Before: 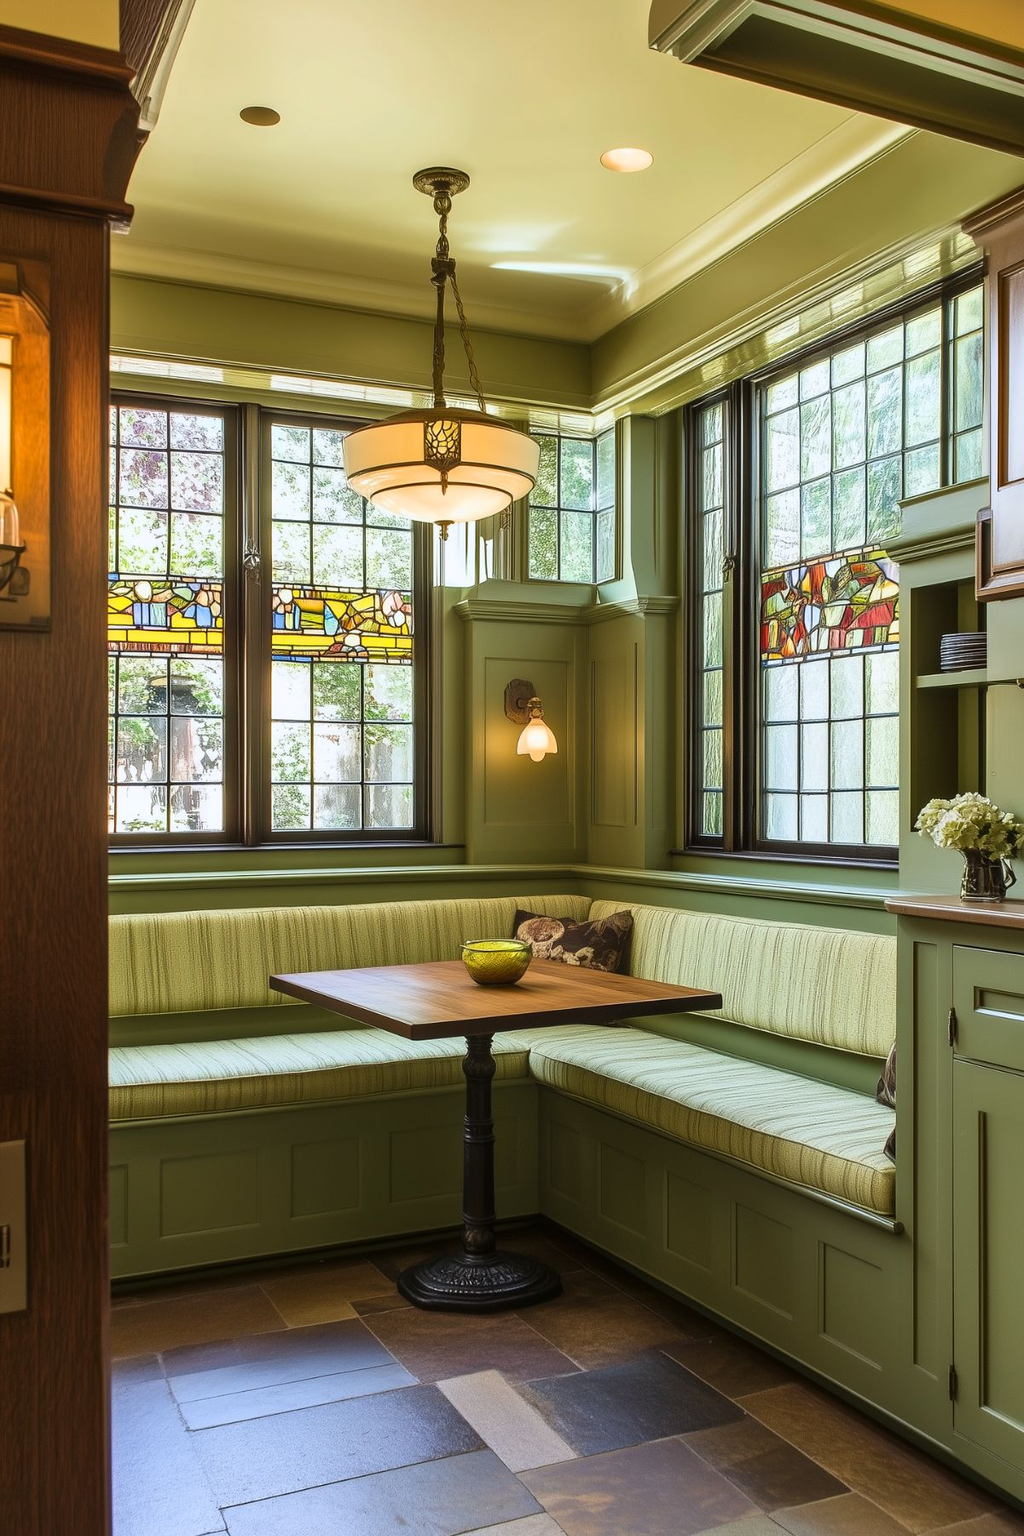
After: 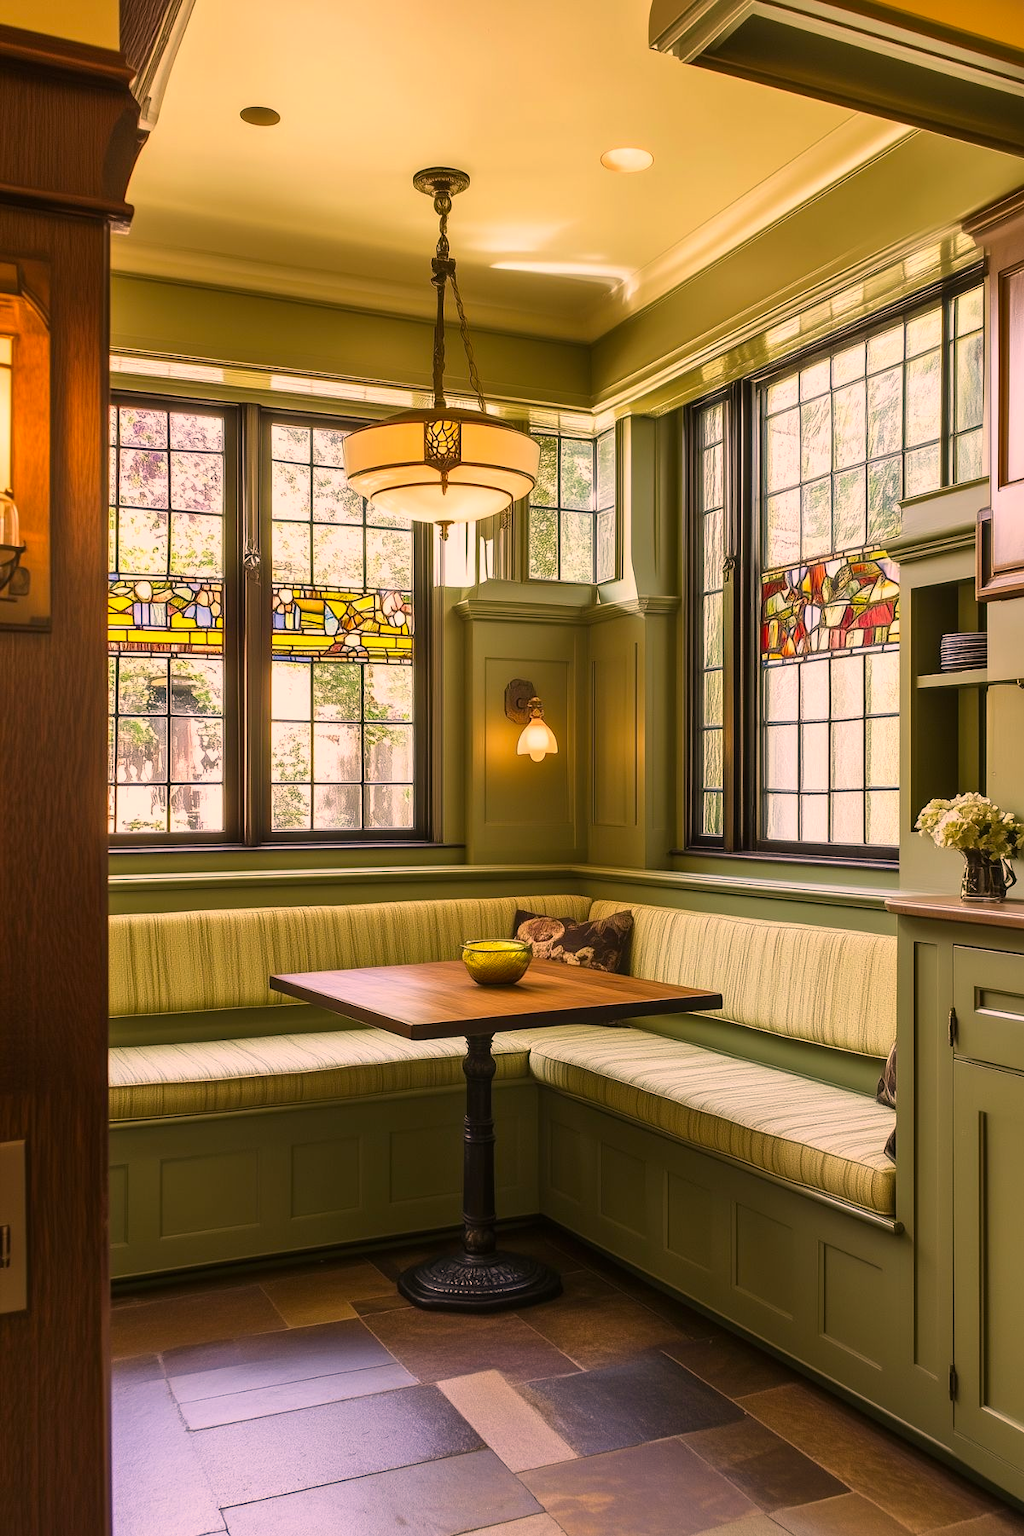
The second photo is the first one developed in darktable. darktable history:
color correction: highlights a* 21.59, highlights b* 21.94
